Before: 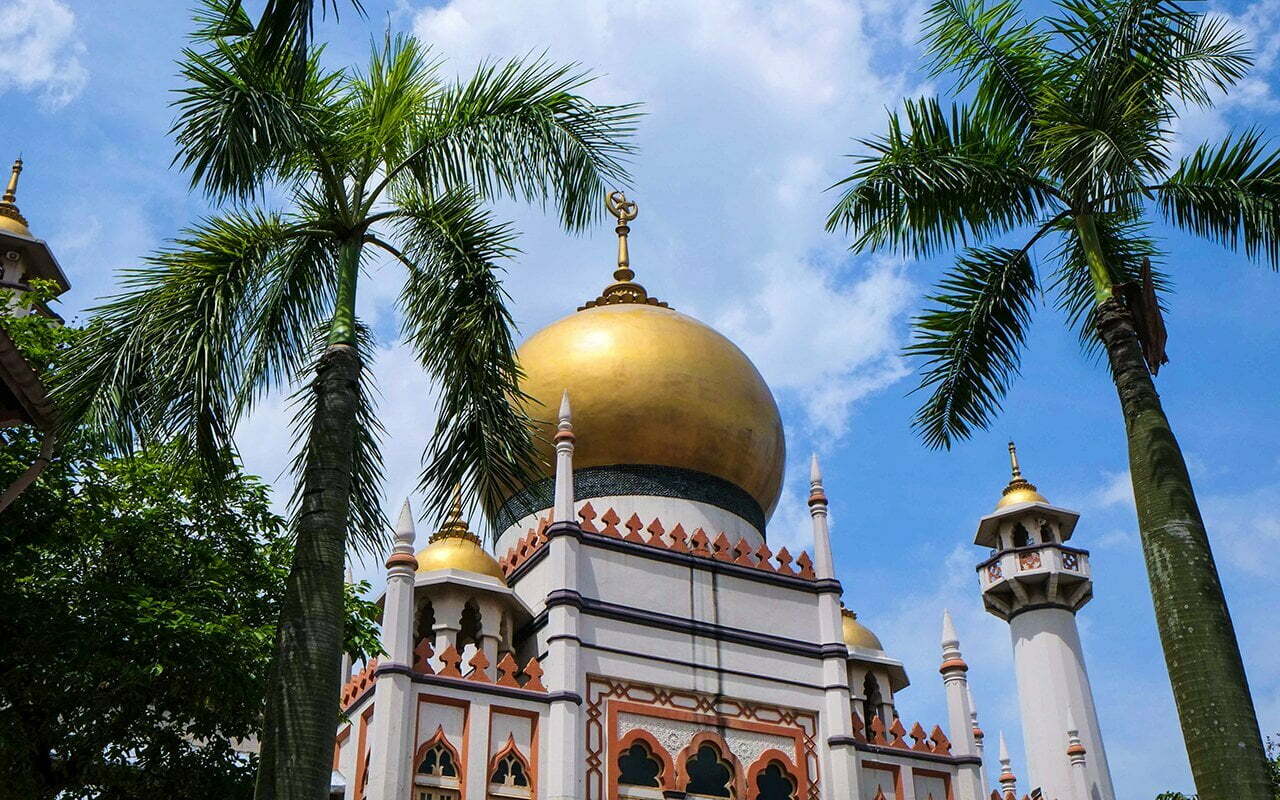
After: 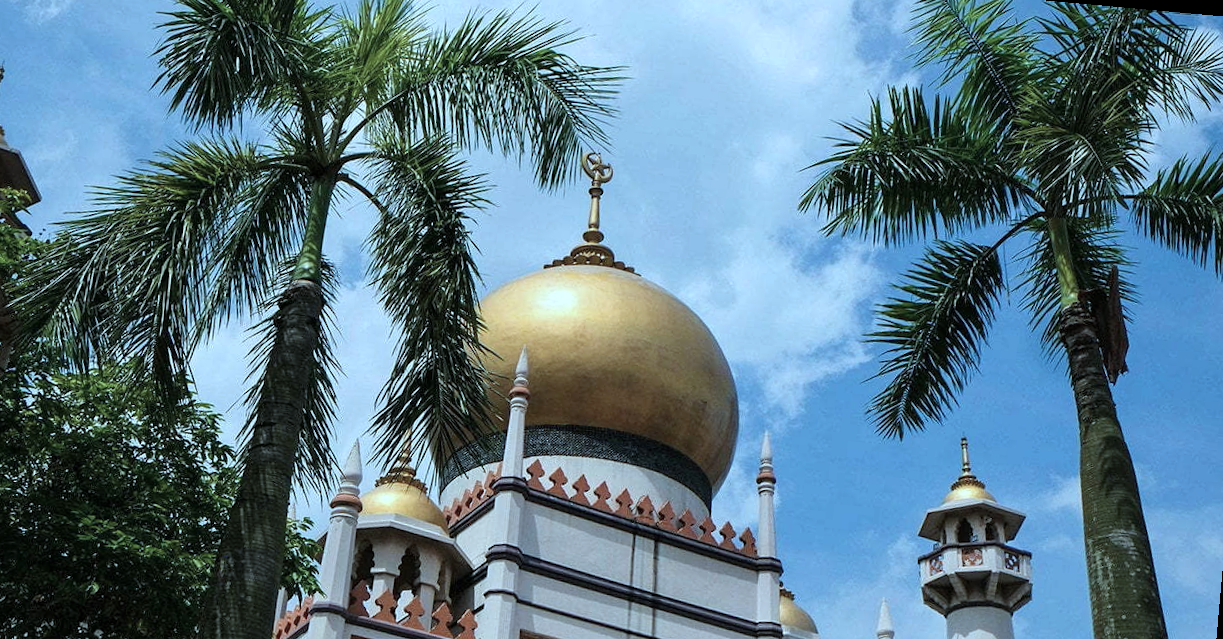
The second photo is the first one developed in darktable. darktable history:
crop: left 5.596%, top 10.314%, right 3.534%, bottom 19.395%
white balance: red 1, blue 1
rotate and perspective: rotation 5.12°, automatic cropping off
color correction: highlights a* -12.64, highlights b* -18.1, saturation 0.7
